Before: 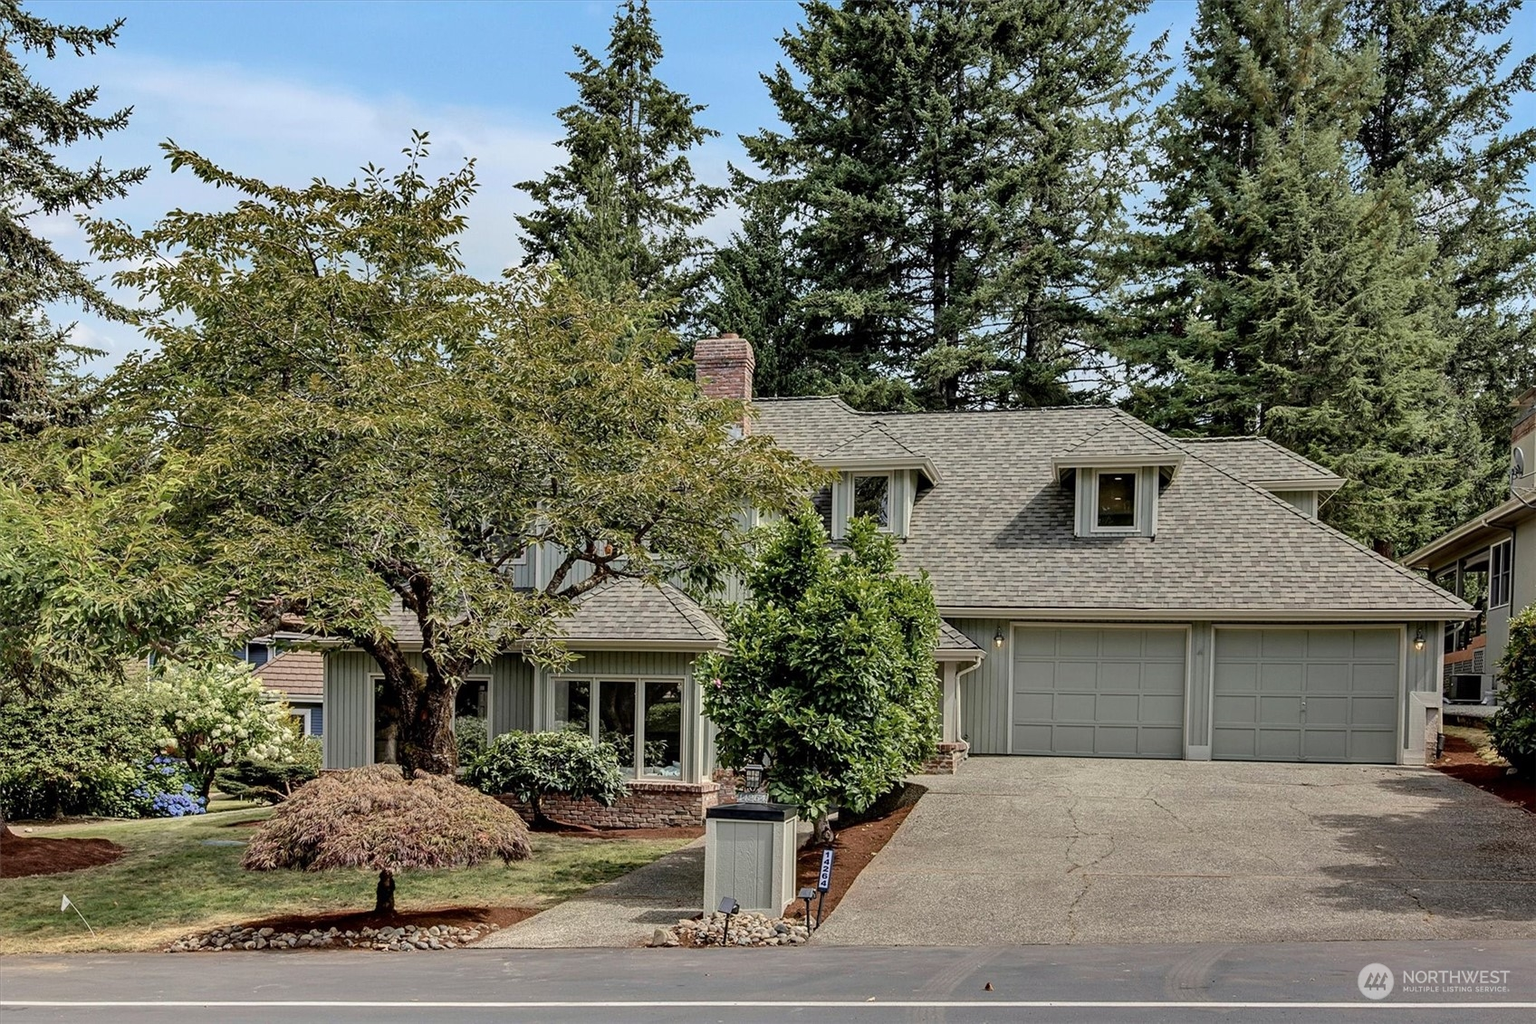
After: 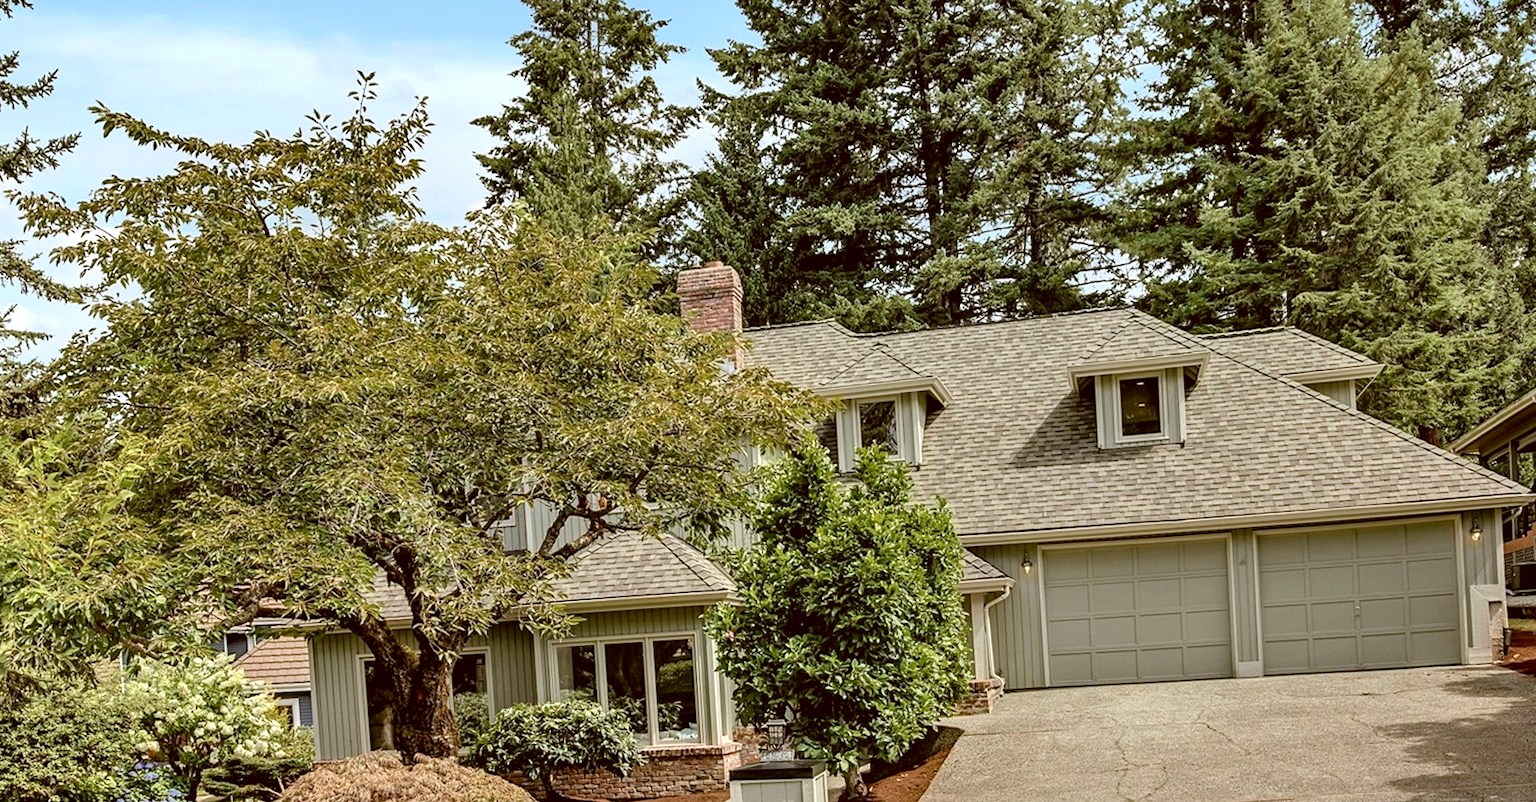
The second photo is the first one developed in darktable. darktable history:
crop and rotate: top 5.667%, bottom 14.937%
color correction: highlights a* -0.482, highlights b* 0.161, shadows a* 4.66, shadows b* 20.72
rotate and perspective: rotation -4.57°, crop left 0.054, crop right 0.944, crop top 0.087, crop bottom 0.914
exposure: exposure 0.426 EV, compensate highlight preservation false
